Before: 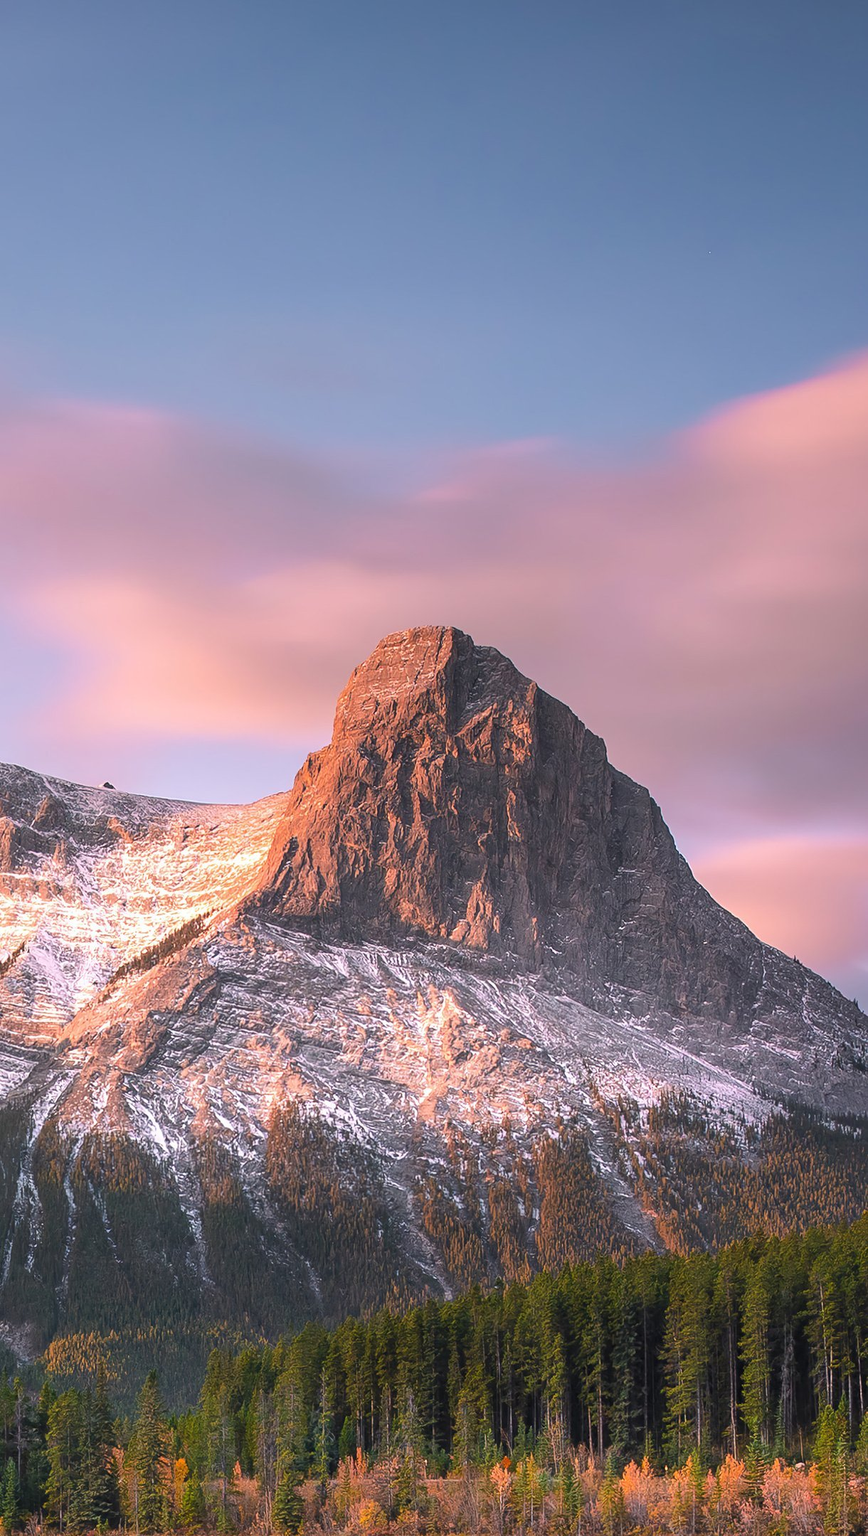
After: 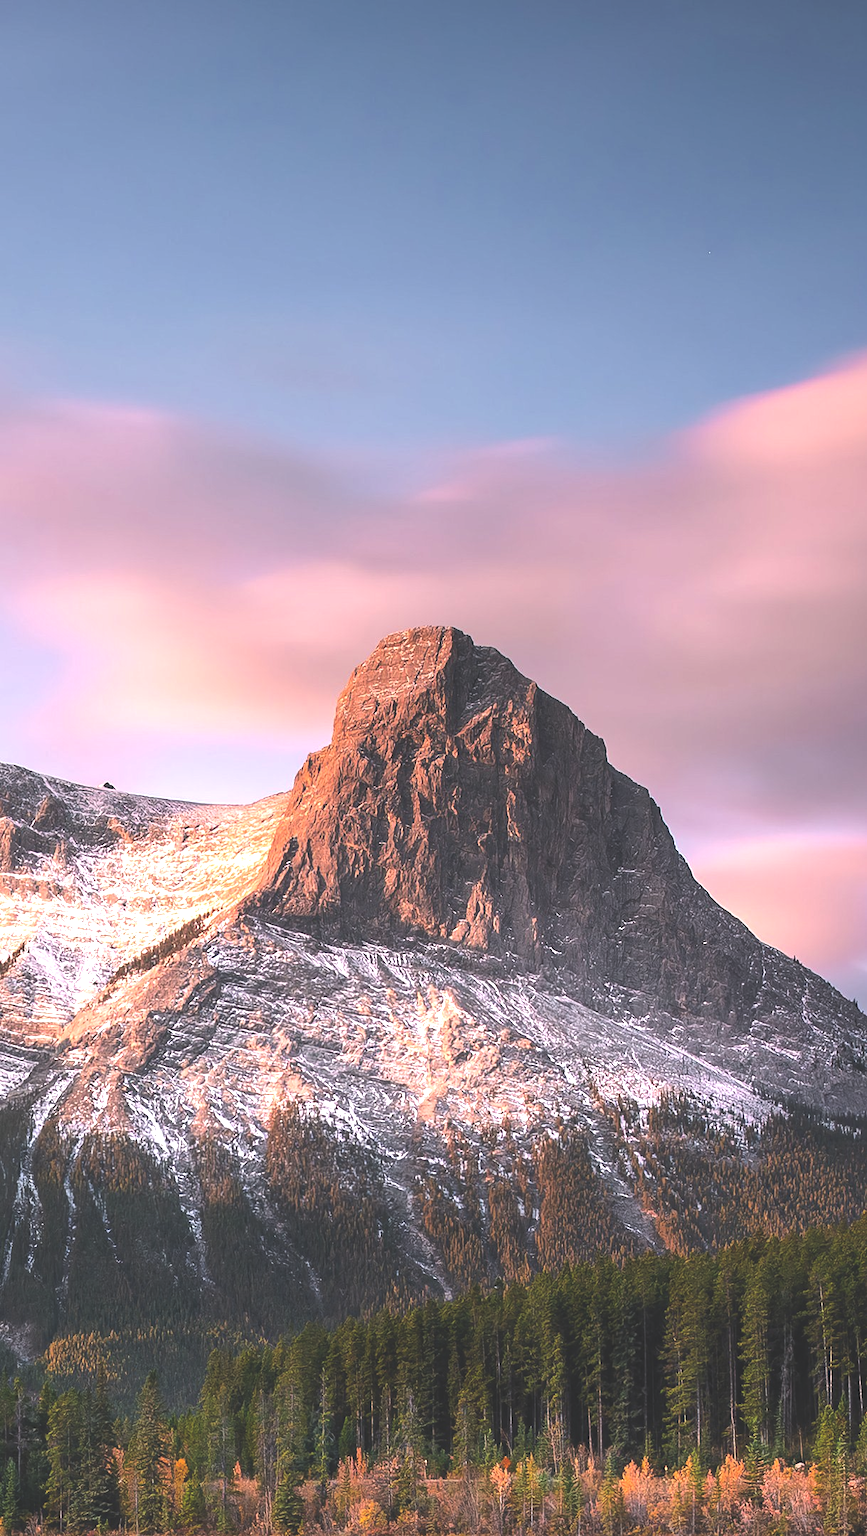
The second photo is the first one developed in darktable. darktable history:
tone equalizer: edges refinement/feathering 500, mask exposure compensation -1.57 EV, preserve details no
exposure: black level correction -0.03, compensate highlight preservation false
color balance rgb: perceptual saturation grading › global saturation -0.046%, perceptual brilliance grading › global brilliance 15.344%, perceptual brilliance grading › shadows -35.332%
